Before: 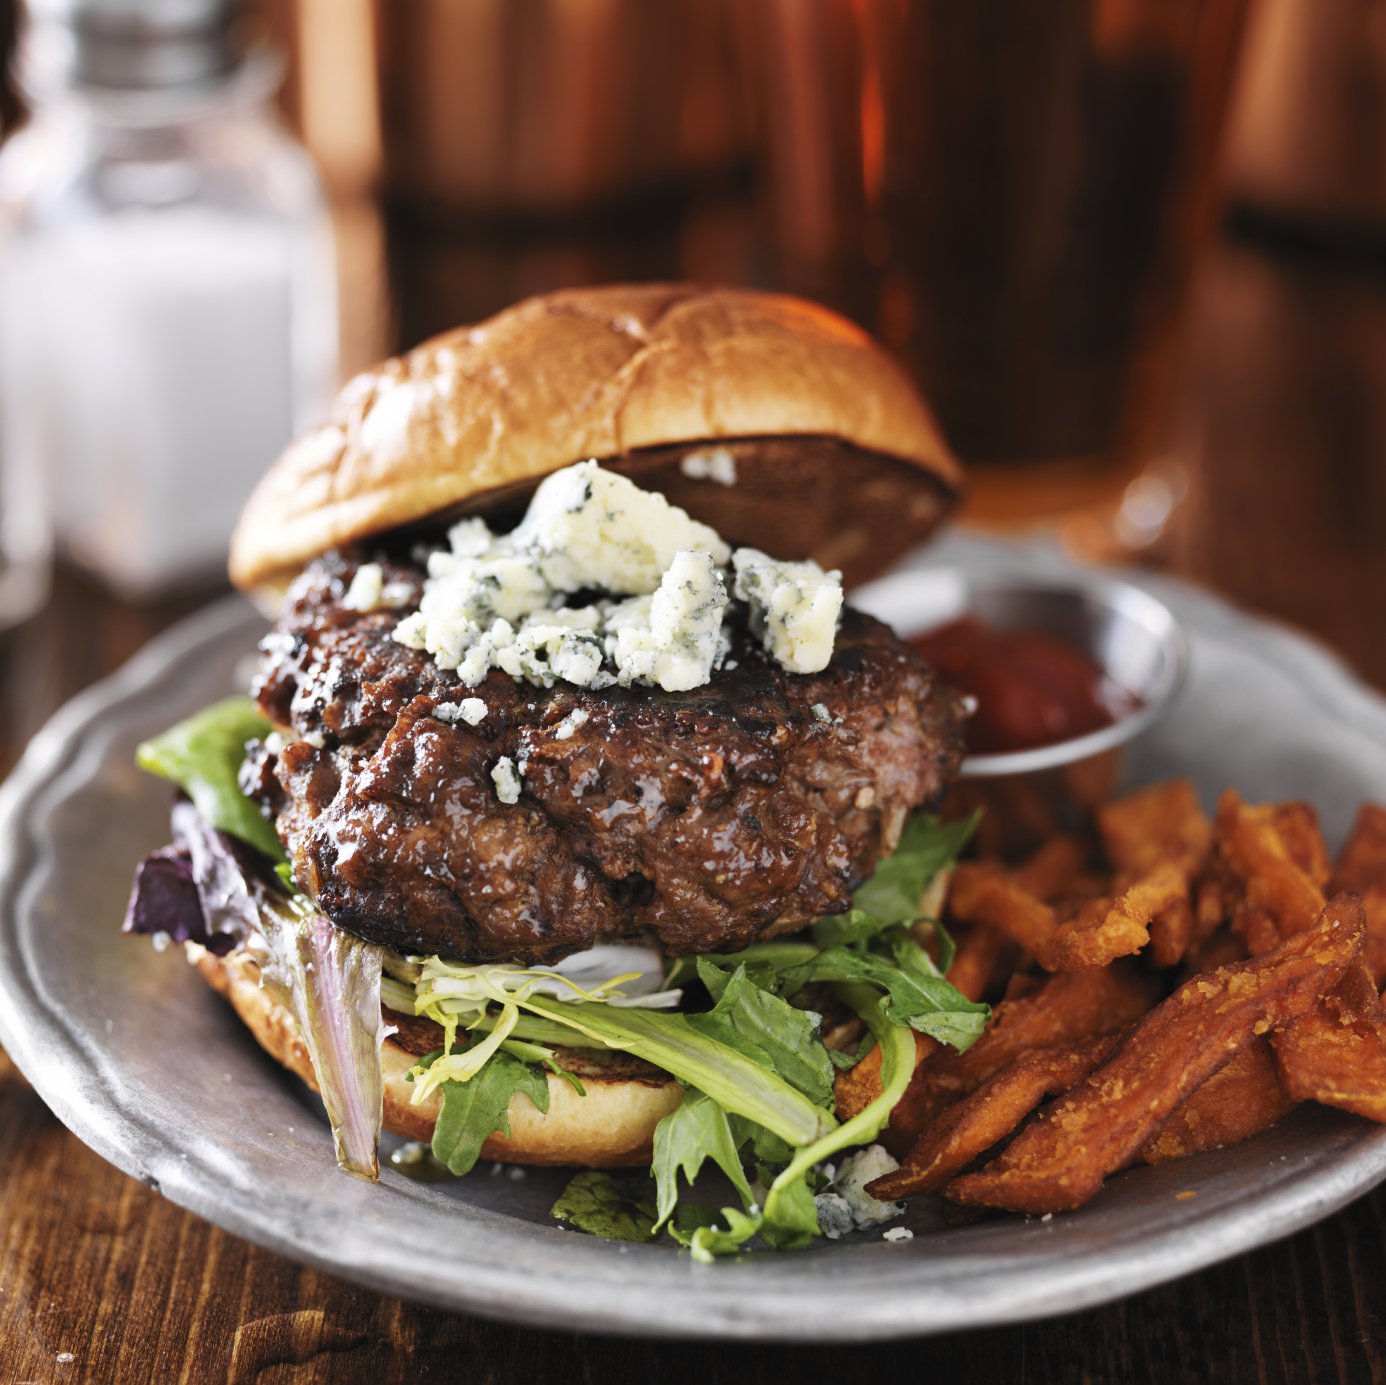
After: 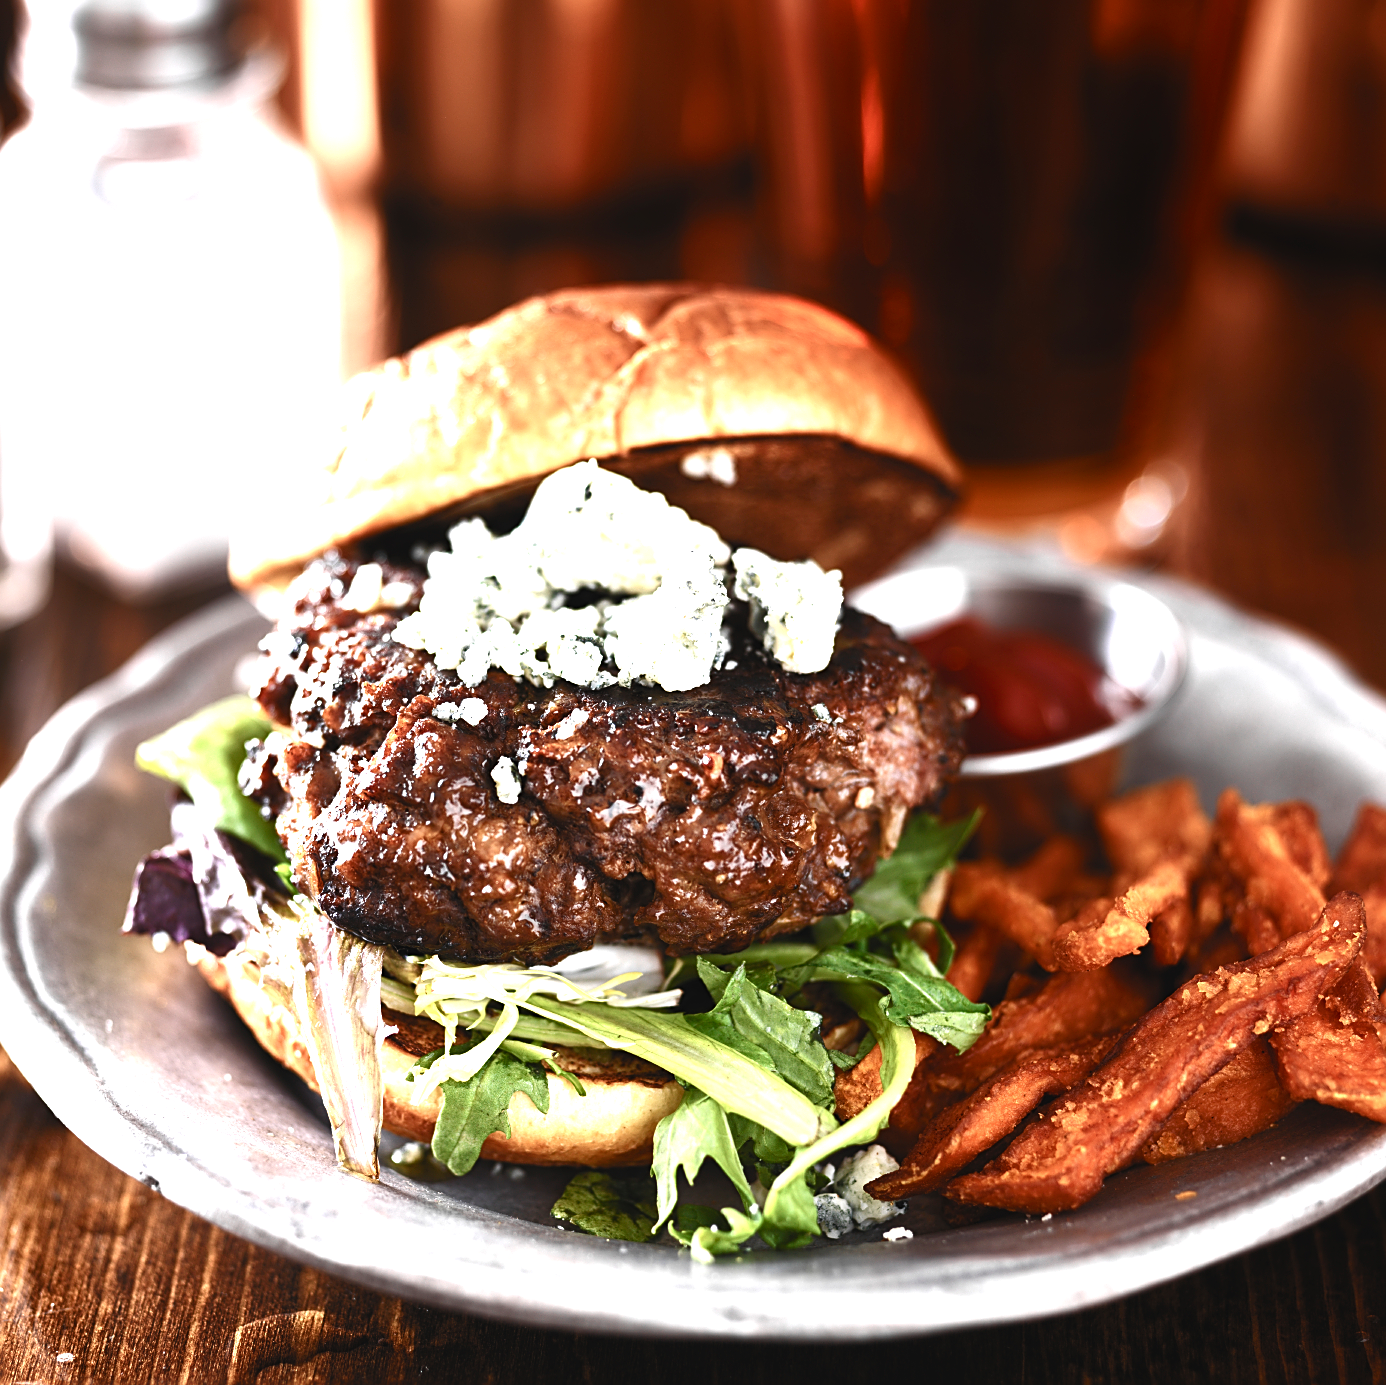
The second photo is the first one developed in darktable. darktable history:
sharpen: on, module defaults
tone equalizer: -8 EV -0.755 EV, -7 EV -0.685 EV, -6 EV -0.622 EV, -5 EV -0.407 EV, -3 EV 0.397 EV, -2 EV 0.6 EV, -1 EV 0.69 EV, +0 EV 0.749 EV, smoothing diameter 24.9%, edges refinement/feathering 10.21, preserve details guided filter
exposure: black level correction -0.004, exposure 0.054 EV, compensate exposure bias true, compensate highlight preservation false
color balance rgb: perceptual saturation grading › global saturation 20%, perceptual saturation grading › highlights -50.029%, perceptual saturation grading › shadows 30.035%, perceptual brilliance grading › highlights 14.551%, perceptual brilliance grading › mid-tones -5.638%, perceptual brilliance grading › shadows -27.477%
